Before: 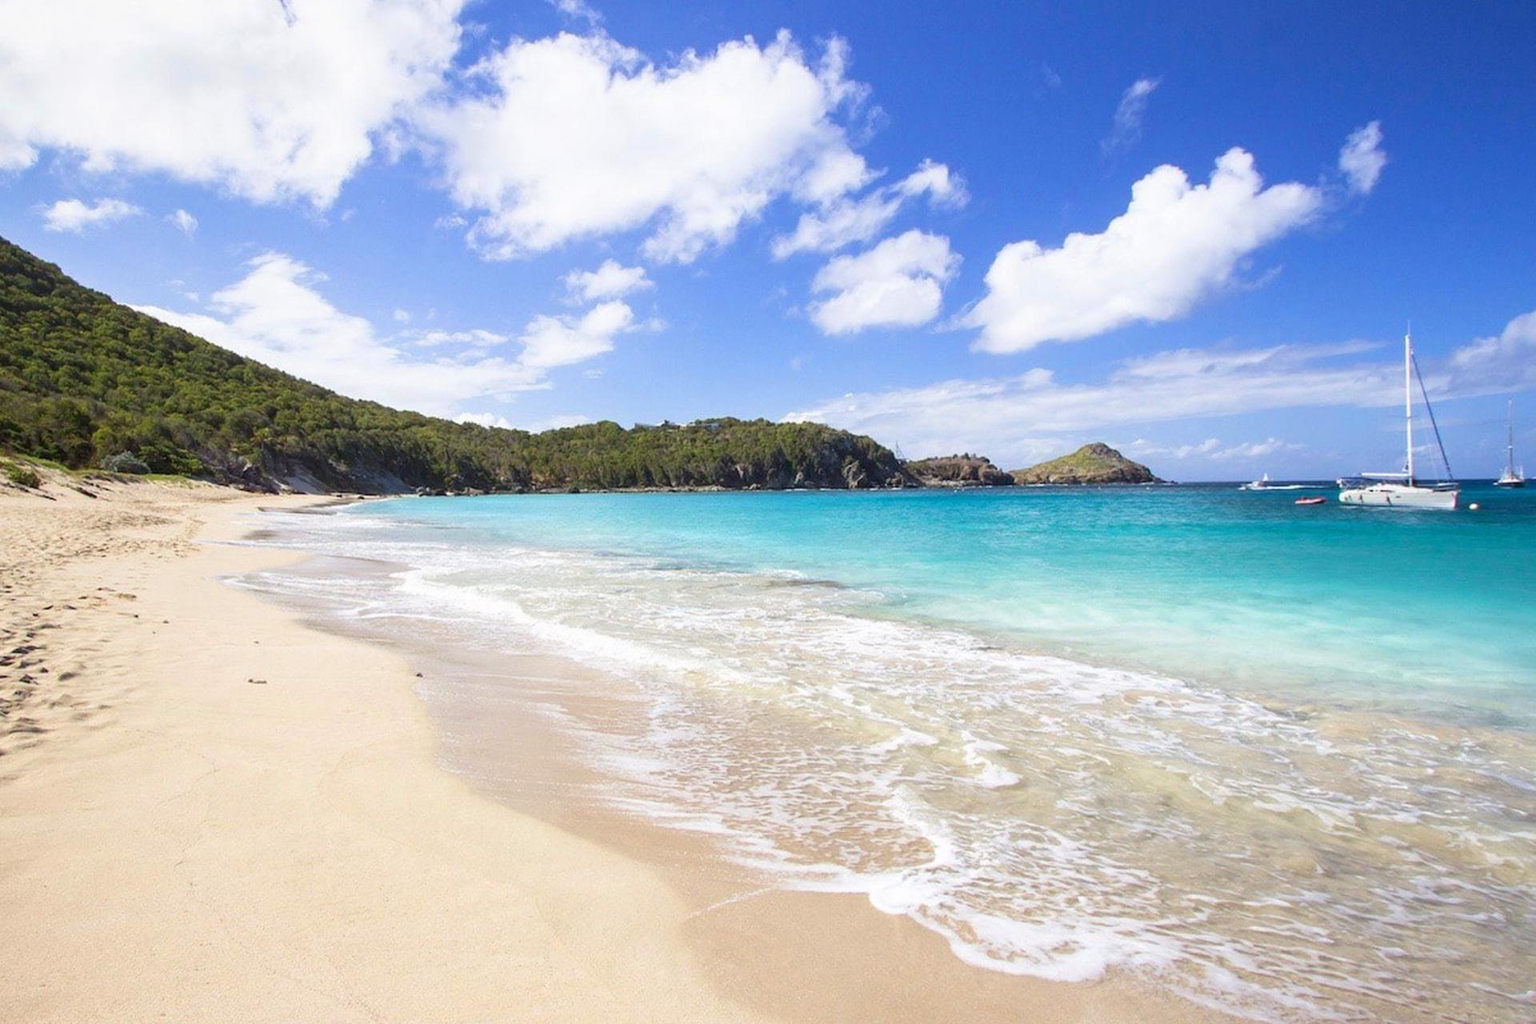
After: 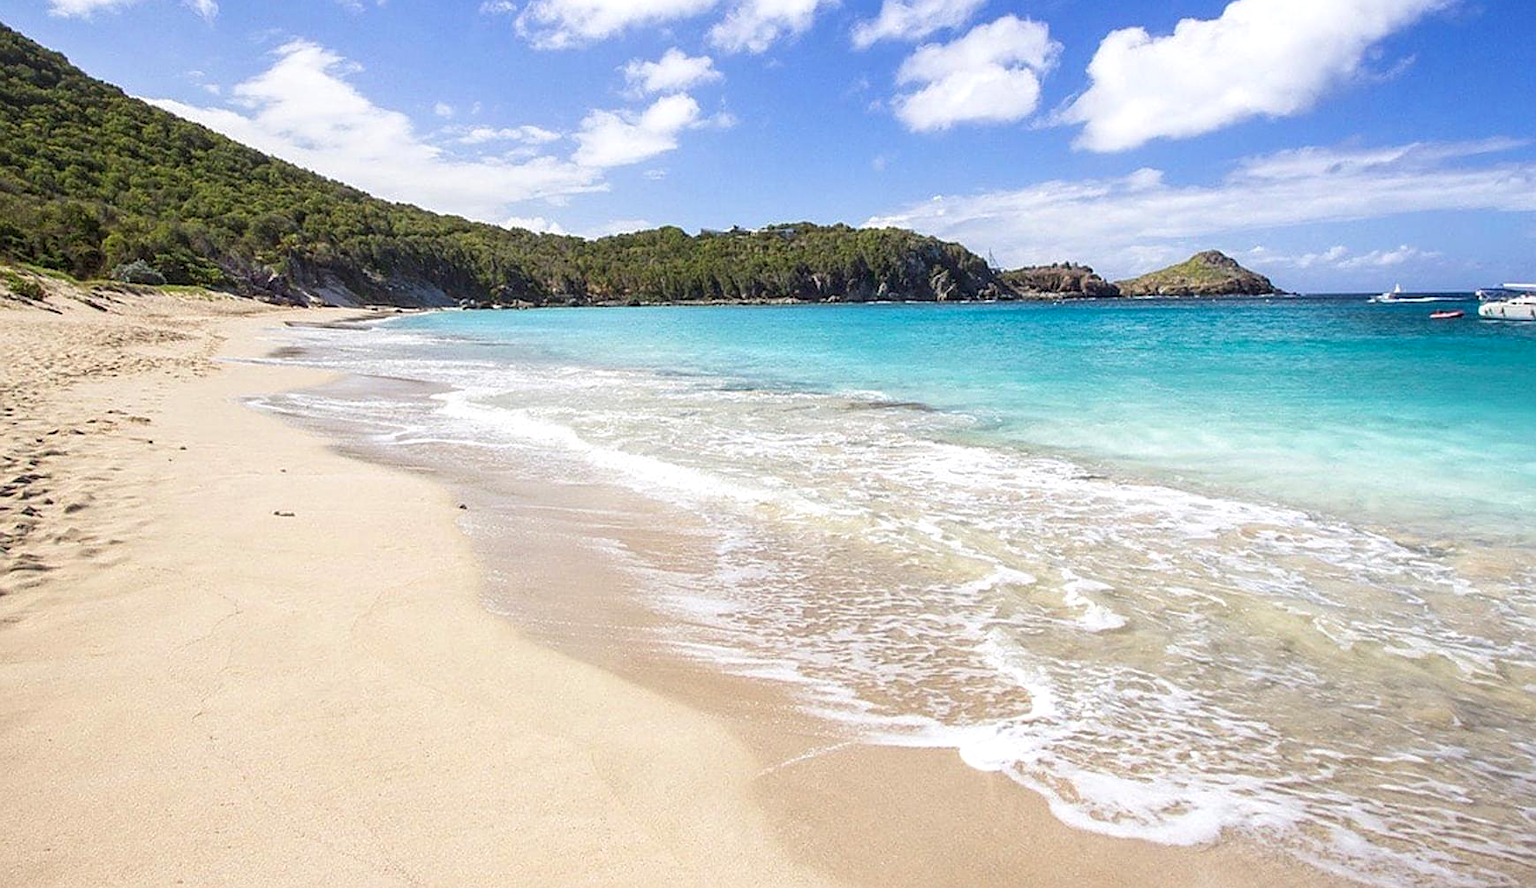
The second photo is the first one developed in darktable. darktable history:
crop: top 21.128%, right 9.381%, bottom 0.272%
local contrast: on, module defaults
sharpen: on, module defaults
